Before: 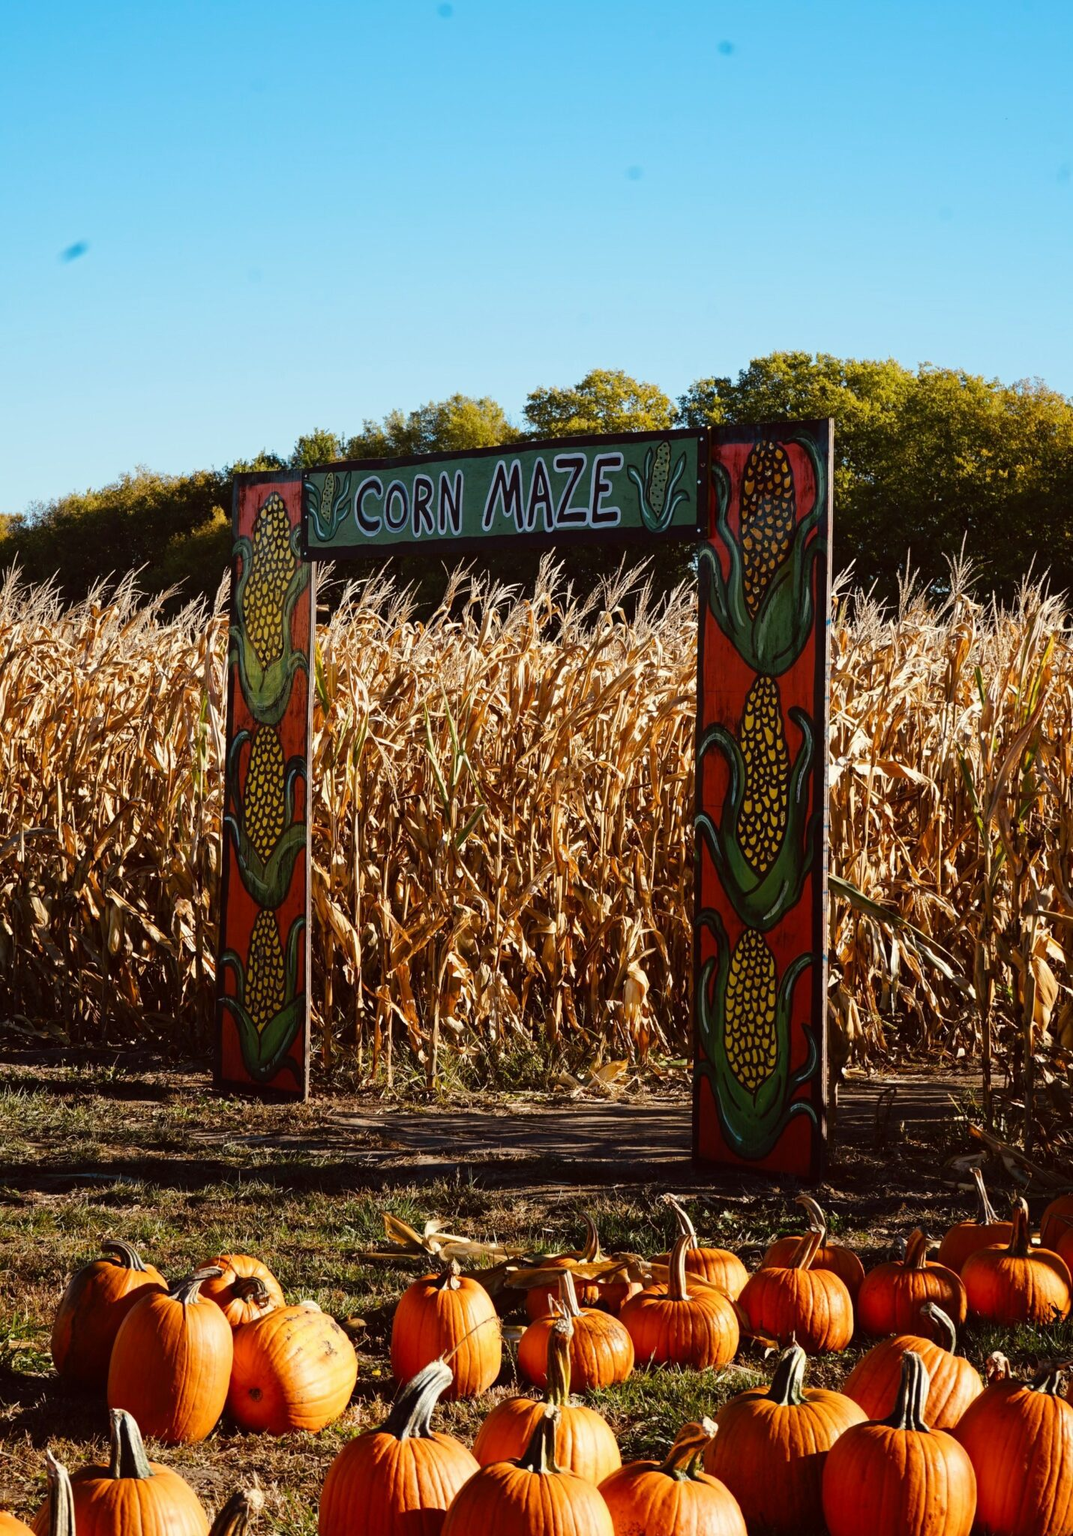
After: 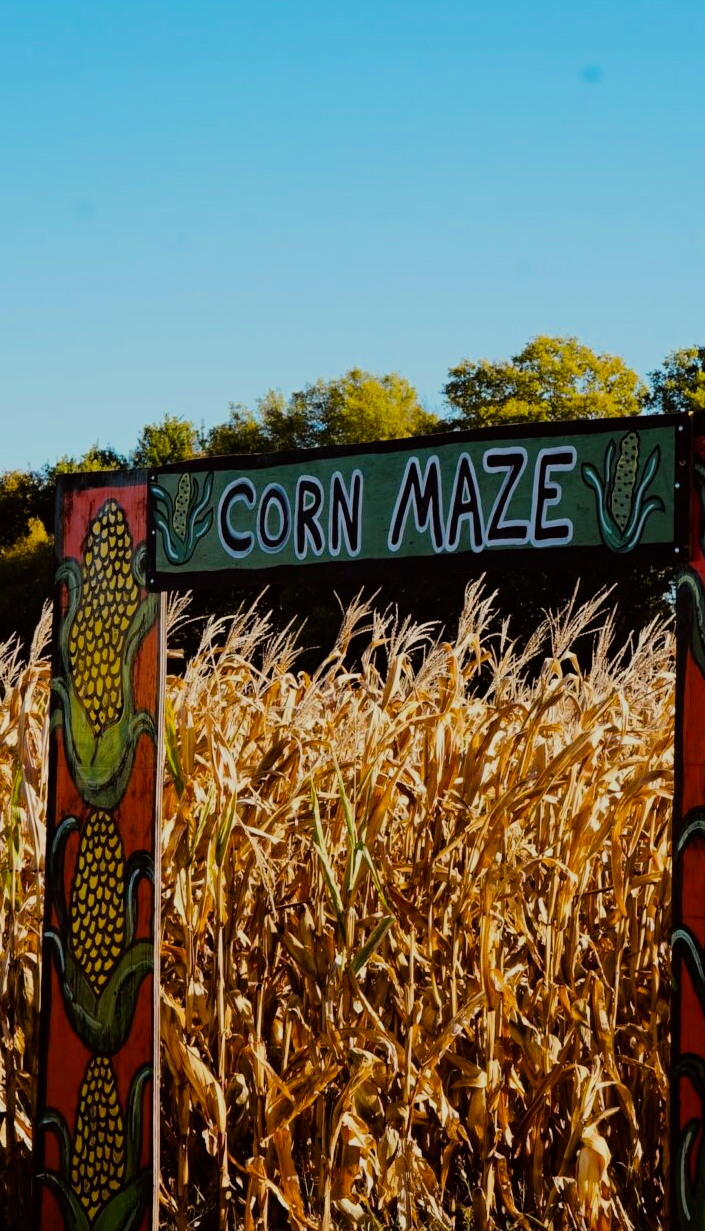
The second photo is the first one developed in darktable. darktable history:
color balance rgb: perceptual saturation grading › global saturation 20%, global vibrance 20%
crop: left 17.835%, top 7.675%, right 32.881%, bottom 32.213%
filmic rgb: black relative exposure -7.65 EV, white relative exposure 4.56 EV, hardness 3.61, color science v6 (2022)
